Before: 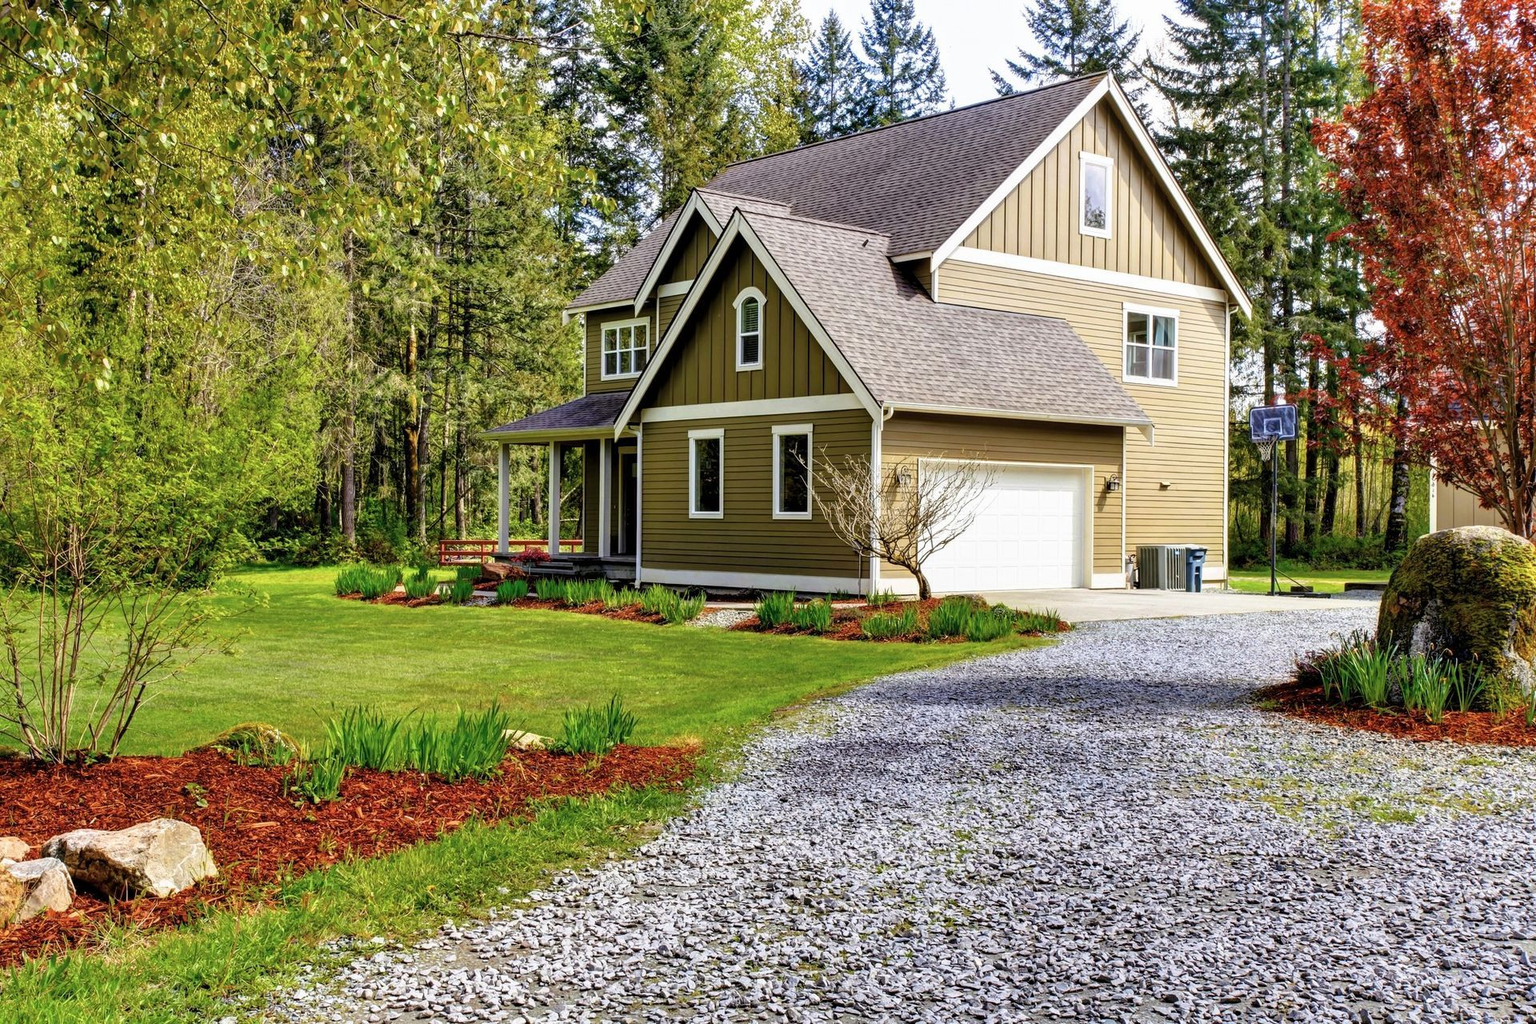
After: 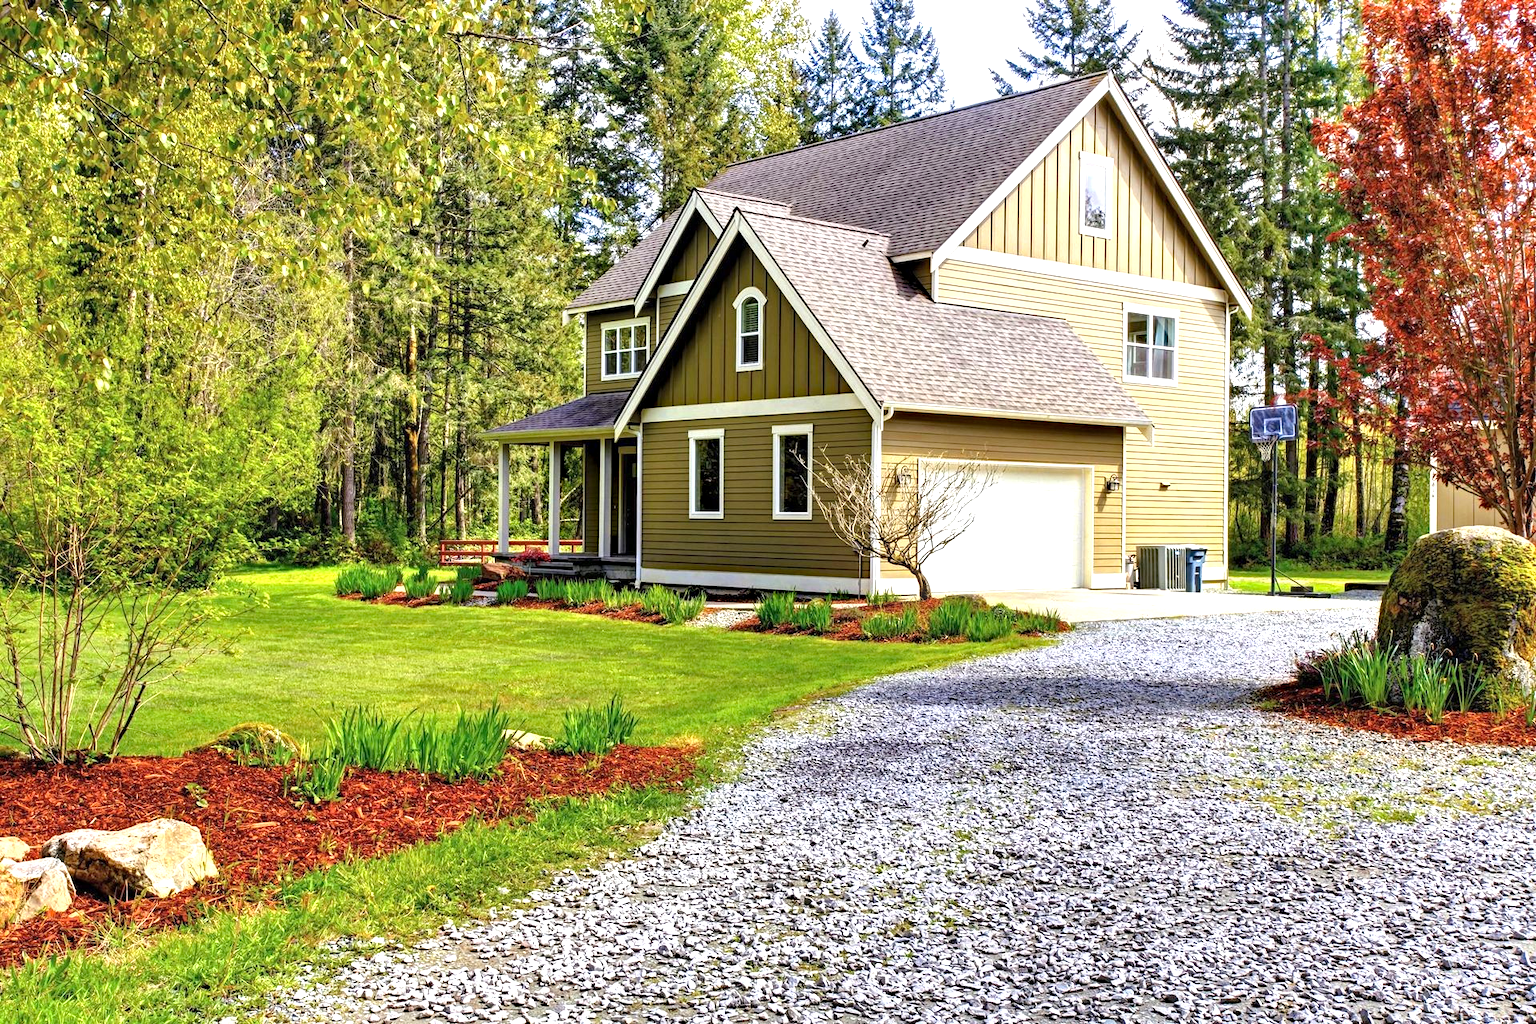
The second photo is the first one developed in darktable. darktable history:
exposure: exposure 0.732 EV, compensate highlight preservation false
shadows and highlights: shadows 25.13, highlights -25.35
haze removal: strength 0.3, distance 0.244, compatibility mode true, adaptive false
